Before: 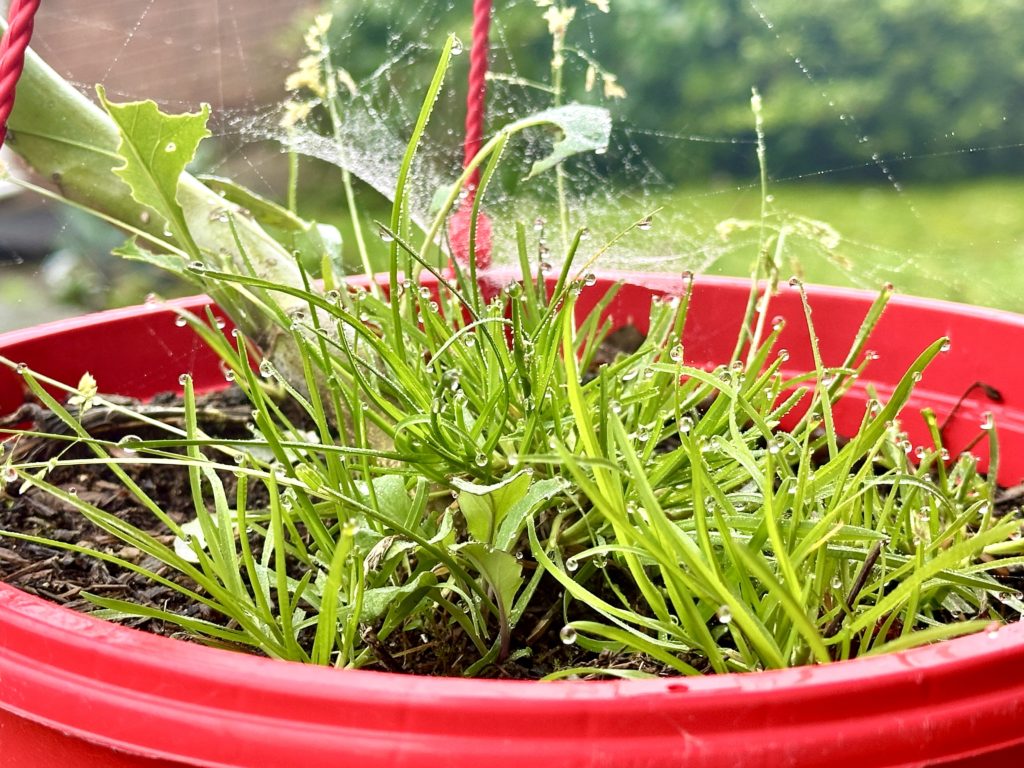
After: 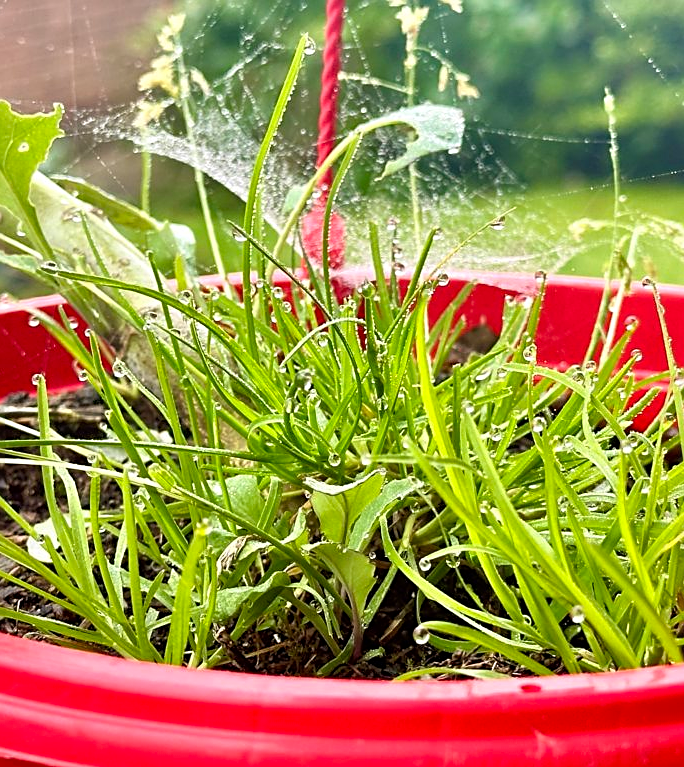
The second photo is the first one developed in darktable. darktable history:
crop and rotate: left 14.45%, right 18.675%
tone equalizer: -8 EV -0.578 EV, edges refinement/feathering 500, mask exposure compensation -1.57 EV, preserve details no
sharpen: on, module defaults
